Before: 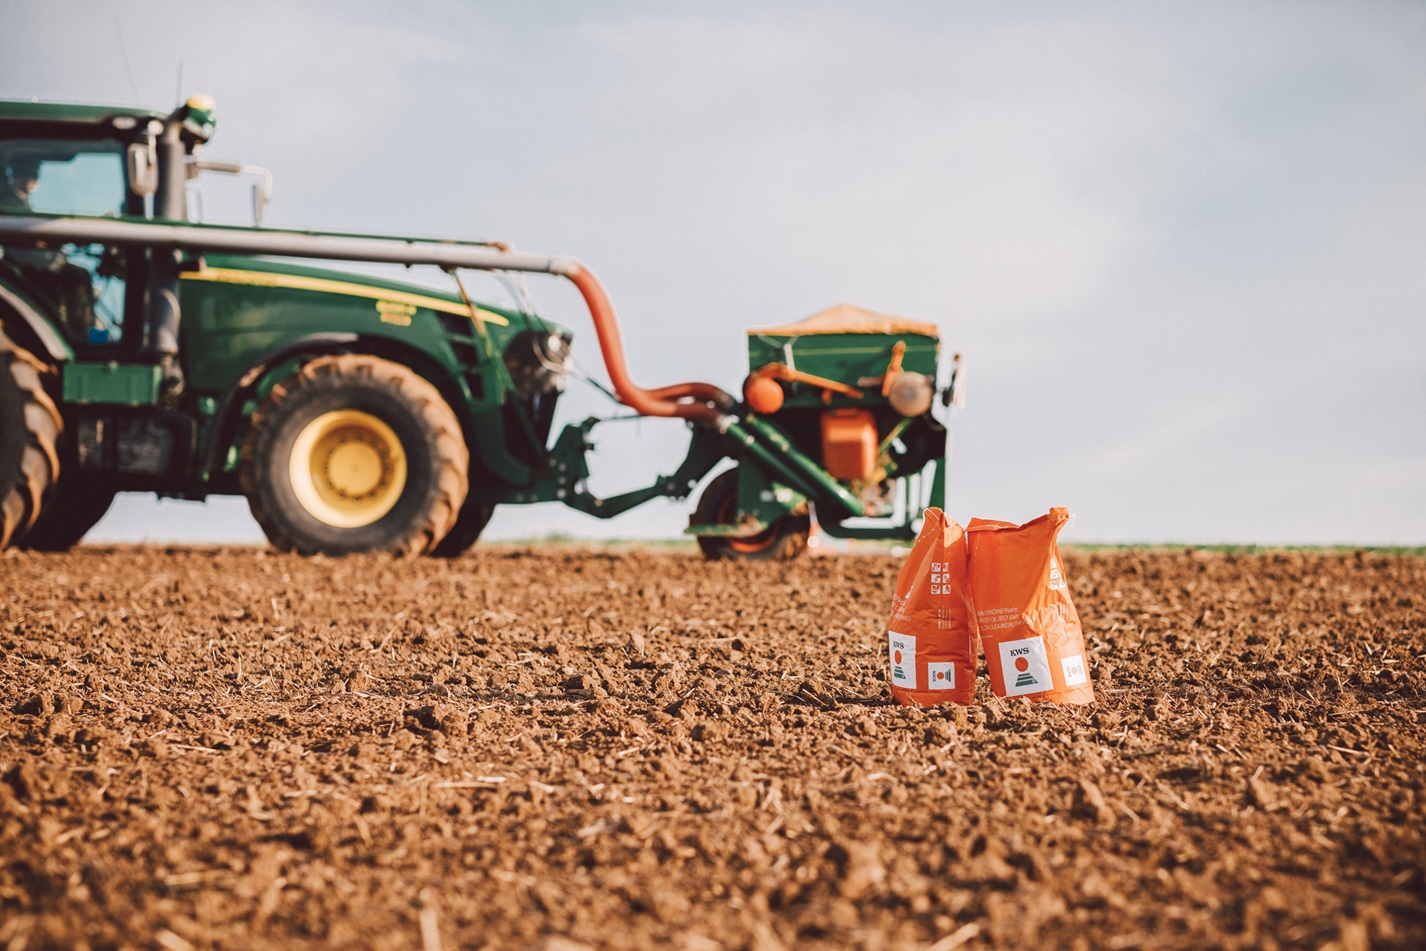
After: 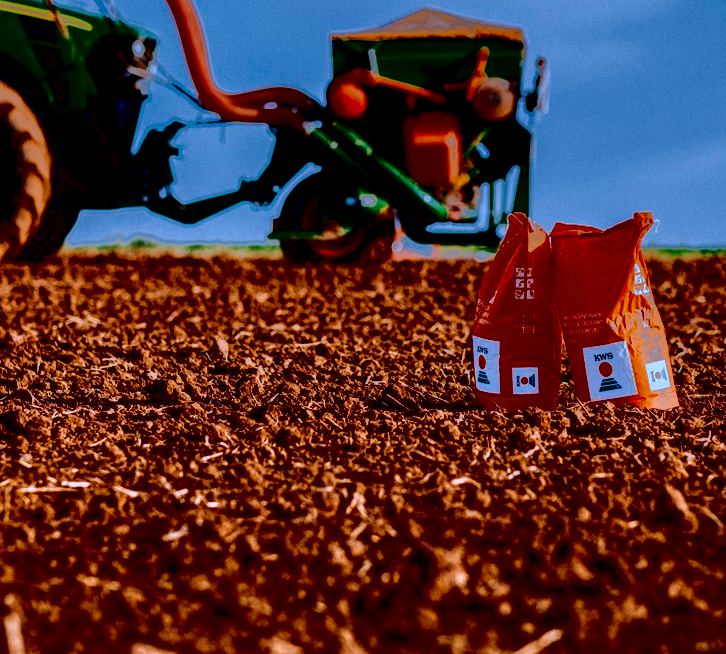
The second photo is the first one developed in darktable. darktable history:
crop and rotate: left 29.237%, top 31.152%, right 19.807%
white balance: red 0.948, green 1.02, blue 1.176
tone equalizer: -7 EV -0.63 EV, -6 EV 1 EV, -5 EV -0.45 EV, -4 EV 0.43 EV, -3 EV 0.41 EV, -2 EV 0.15 EV, -1 EV -0.15 EV, +0 EV -0.39 EV, smoothing diameter 25%, edges refinement/feathering 10, preserve details guided filter
contrast brightness saturation: brightness -1, saturation 1
tone curve: curves: ch0 [(0, 0.01) (0.037, 0.032) (0.131, 0.108) (0.275, 0.286) (0.483, 0.517) (0.61, 0.661) (0.697, 0.768) (0.797, 0.876) (0.888, 0.952) (0.997, 0.995)]; ch1 [(0, 0) (0.312, 0.262) (0.425, 0.402) (0.5, 0.5) (0.527, 0.532) (0.556, 0.585) (0.683, 0.706) (0.746, 0.77) (1, 1)]; ch2 [(0, 0) (0.223, 0.185) (0.333, 0.284) (0.432, 0.4) (0.502, 0.502) (0.525, 0.527) (0.545, 0.564) (0.587, 0.613) (0.636, 0.654) (0.711, 0.729) (0.845, 0.855) (0.998, 0.977)], color space Lab, independent channels, preserve colors none
color correction: highlights a* -0.482, highlights b* 9.48, shadows a* -9.48, shadows b* 0.803
local contrast: highlights 65%, shadows 54%, detail 169%, midtone range 0.514
